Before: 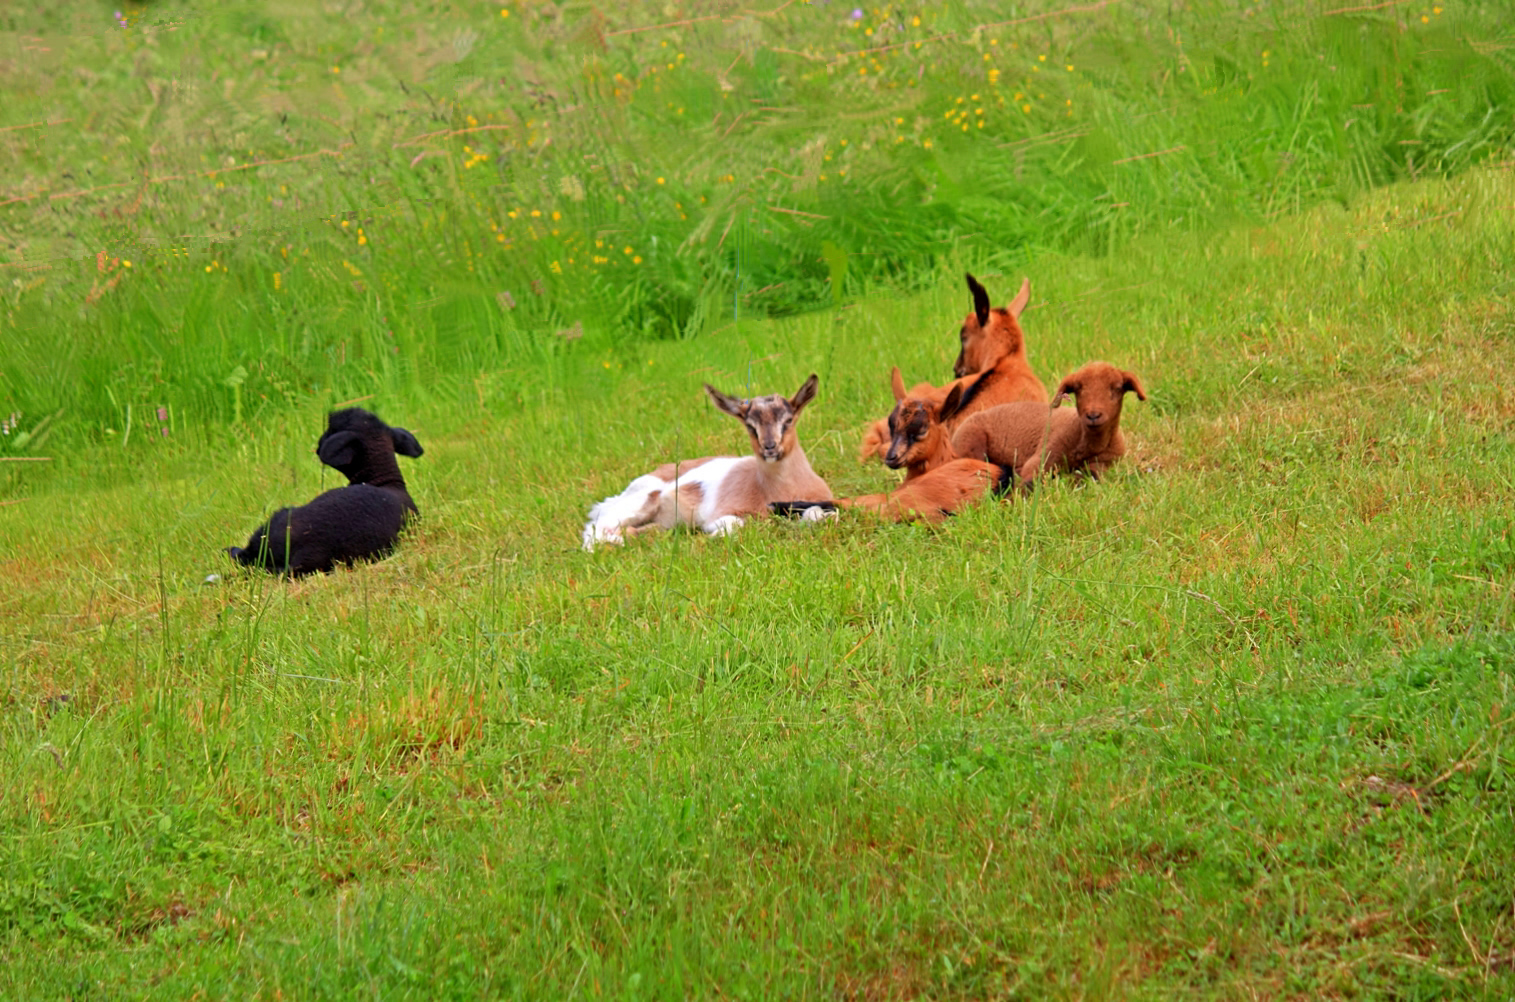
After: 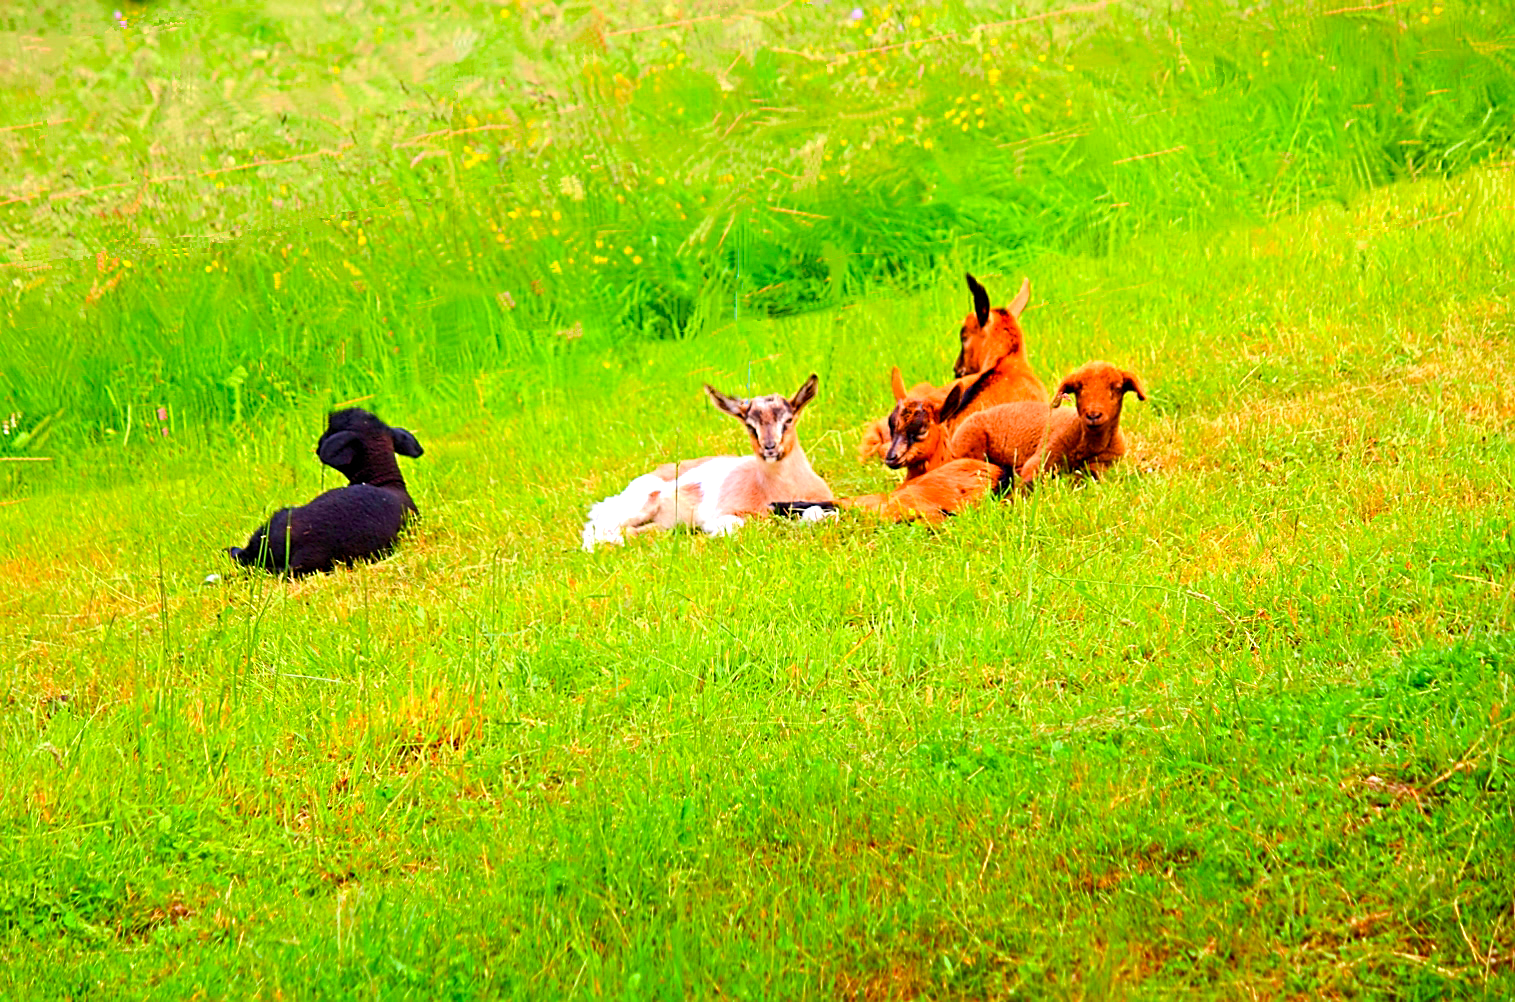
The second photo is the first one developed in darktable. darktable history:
exposure: exposure 0.264 EV, compensate highlight preservation false
shadows and highlights: shadows -22.75, highlights 47.18, soften with gaussian
color balance rgb: highlights gain › luminance 14.597%, perceptual saturation grading › global saturation 20%, perceptual saturation grading › highlights -25.6%, perceptual saturation grading › shadows 49.821%, perceptual brilliance grading › highlights 9.84%, perceptual brilliance grading › mid-tones 5.324%
contrast brightness saturation: contrast 0.085, saturation 0.278
sharpen: on, module defaults
